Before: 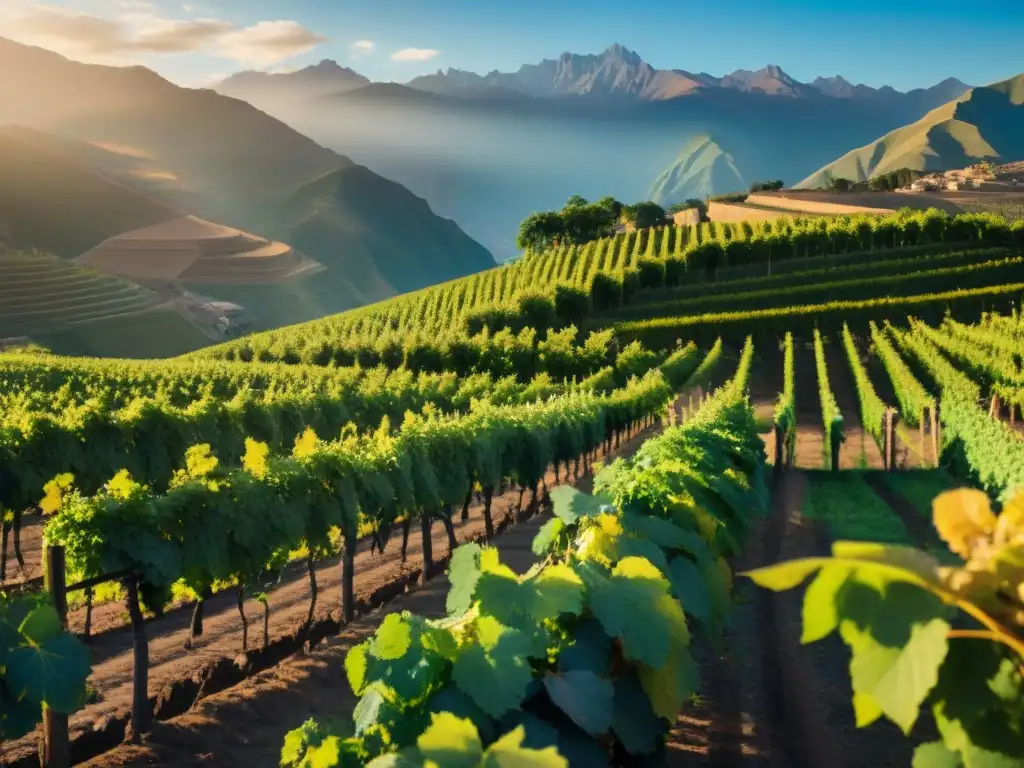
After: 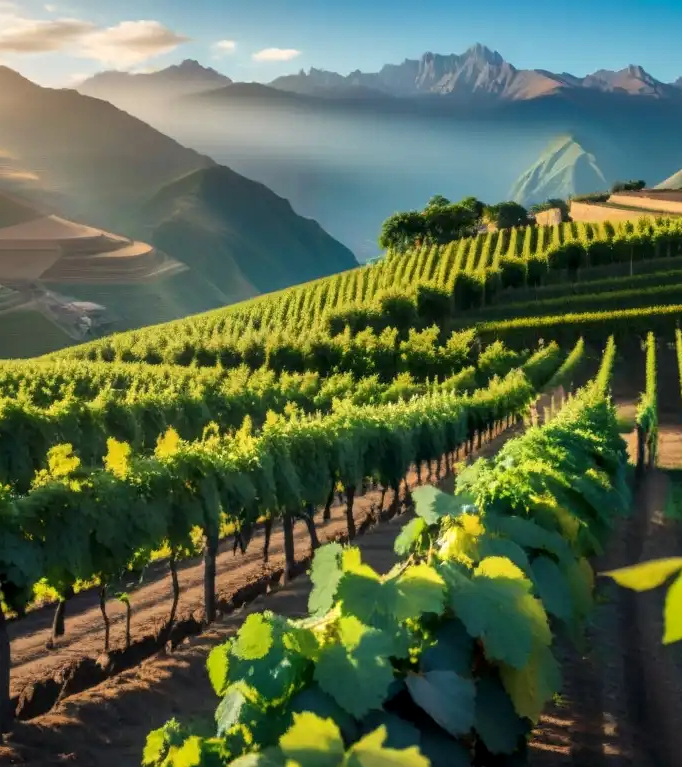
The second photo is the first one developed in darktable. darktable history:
crop and rotate: left 13.537%, right 19.796%
local contrast: on, module defaults
